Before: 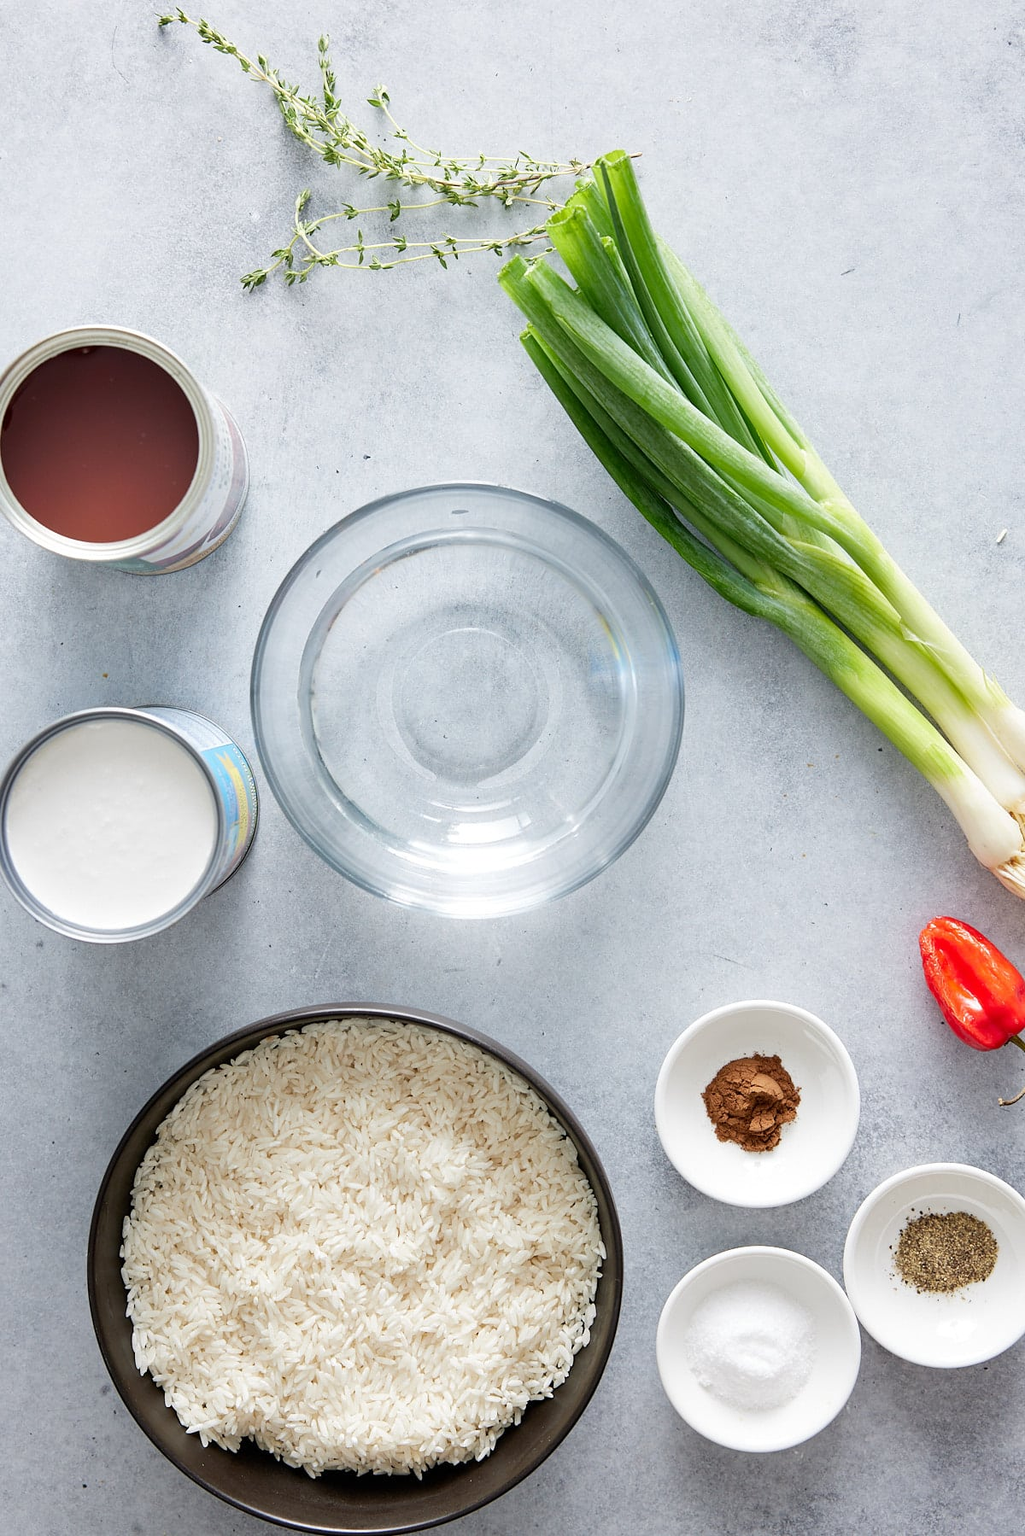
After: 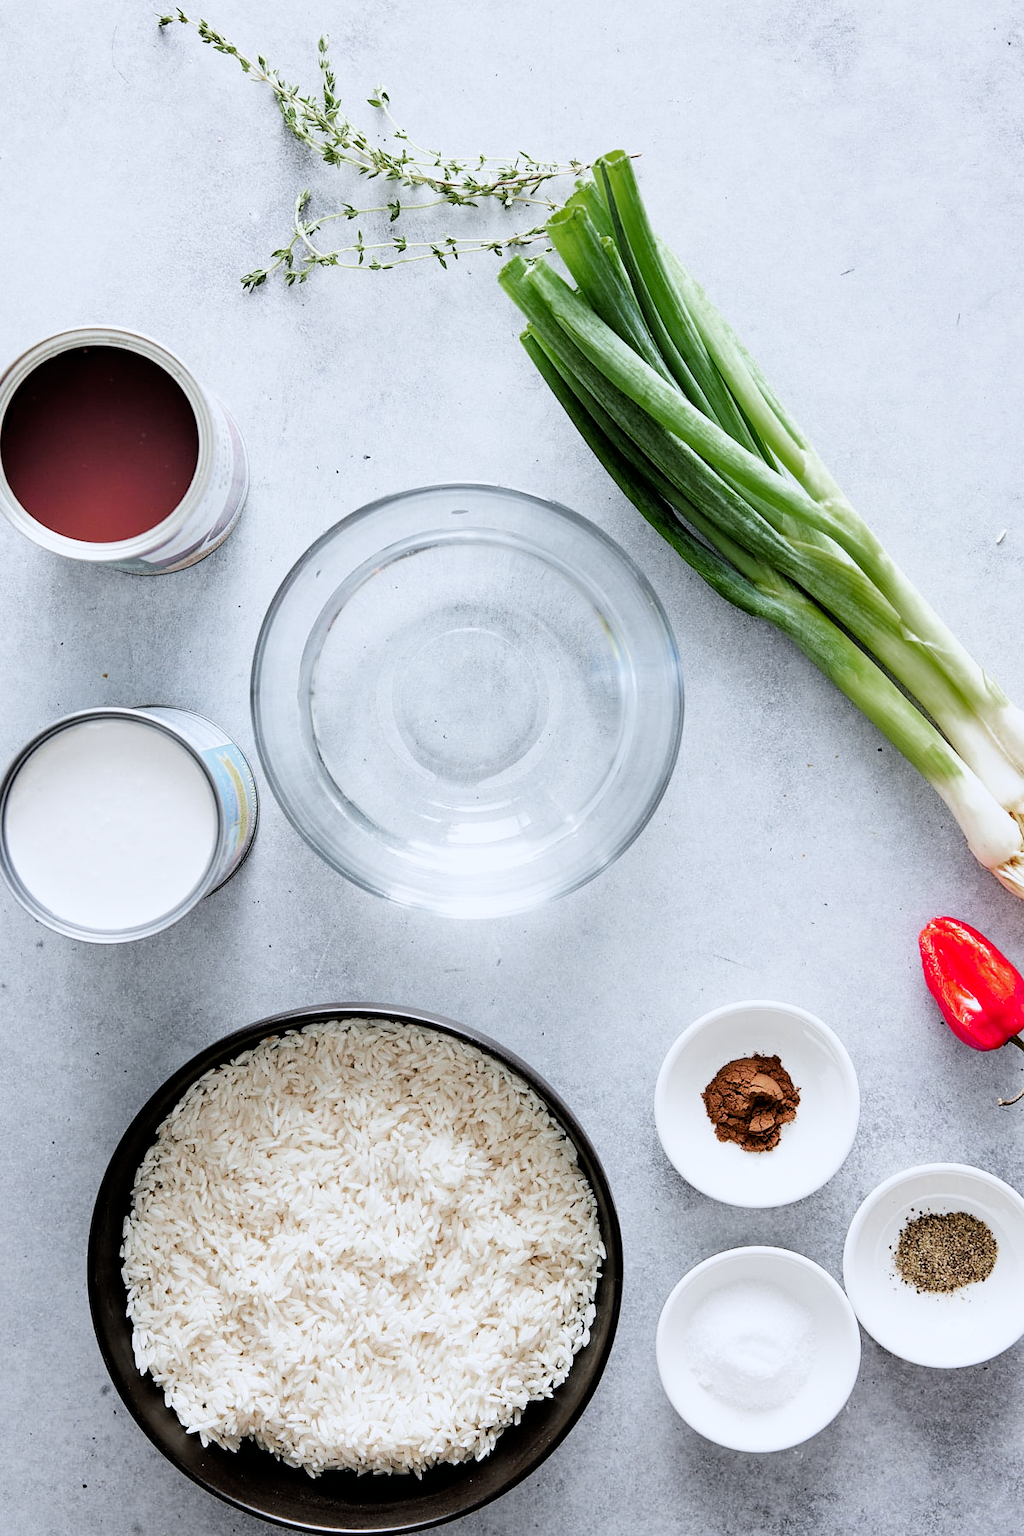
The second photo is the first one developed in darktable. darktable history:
filmic rgb: black relative exposure -4.03 EV, white relative exposure 2.99 EV, hardness 3, contrast 1.509
color zones: curves: ch0 [(0, 0.48) (0.209, 0.398) (0.305, 0.332) (0.429, 0.493) (0.571, 0.5) (0.714, 0.5) (0.857, 0.5) (1, 0.48)]; ch1 [(0, 0.633) (0.143, 0.586) (0.286, 0.489) (0.429, 0.448) (0.571, 0.31) (0.714, 0.335) (0.857, 0.492) (1, 0.633)]; ch2 [(0, 0.448) (0.143, 0.498) (0.286, 0.5) (0.429, 0.5) (0.571, 0.5) (0.714, 0.5) (0.857, 0.5) (1, 0.448)]
color correction: highlights a* -0.735, highlights b* -8.64
